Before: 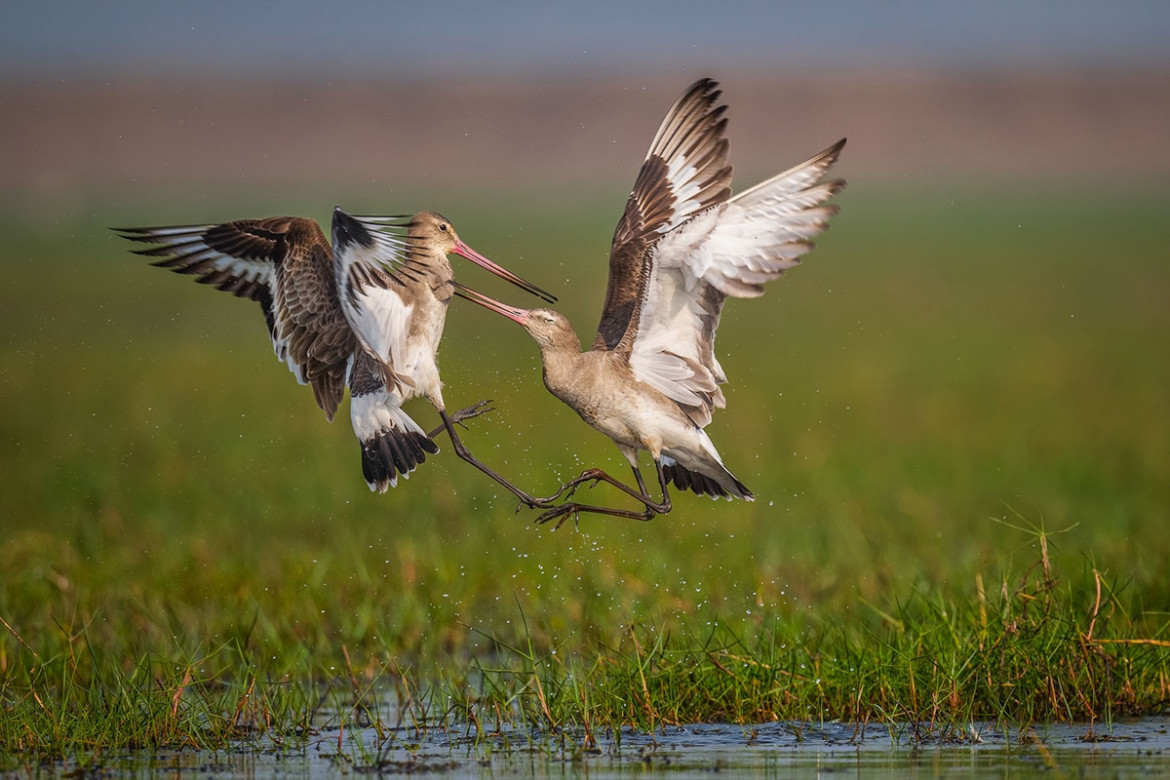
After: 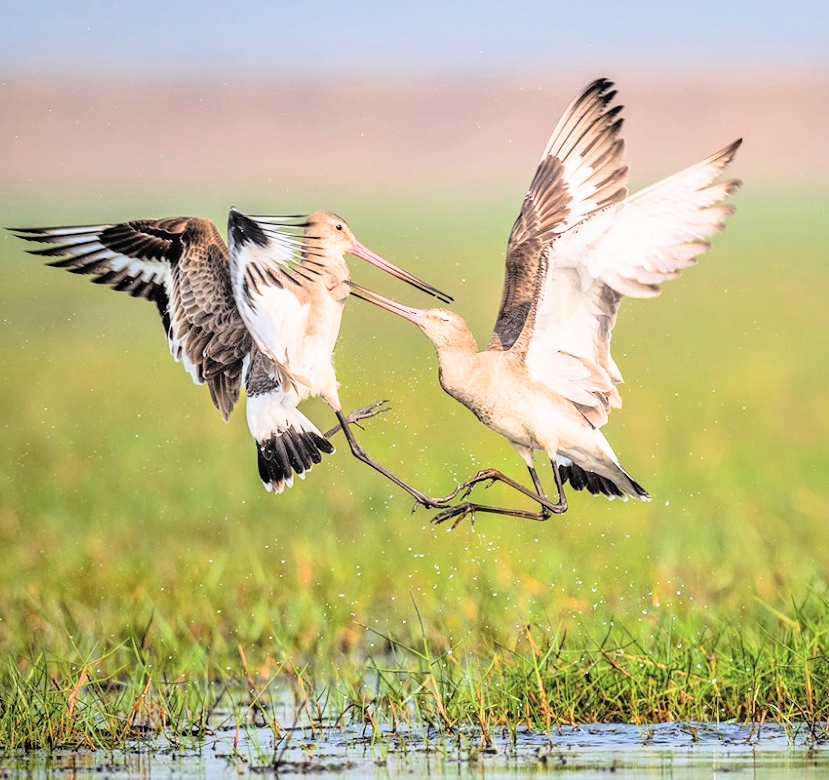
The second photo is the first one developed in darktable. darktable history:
filmic rgb: black relative exposure -5.02 EV, white relative exposure 3.98 EV, hardness 2.89, contrast 1.483
exposure: black level correction 0, exposure 1.444 EV, compensate exposure bias true, compensate highlight preservation false
contrast brightness saturation: brightness 0.153
crop and rotate: left 8.949%, right 20.163%
